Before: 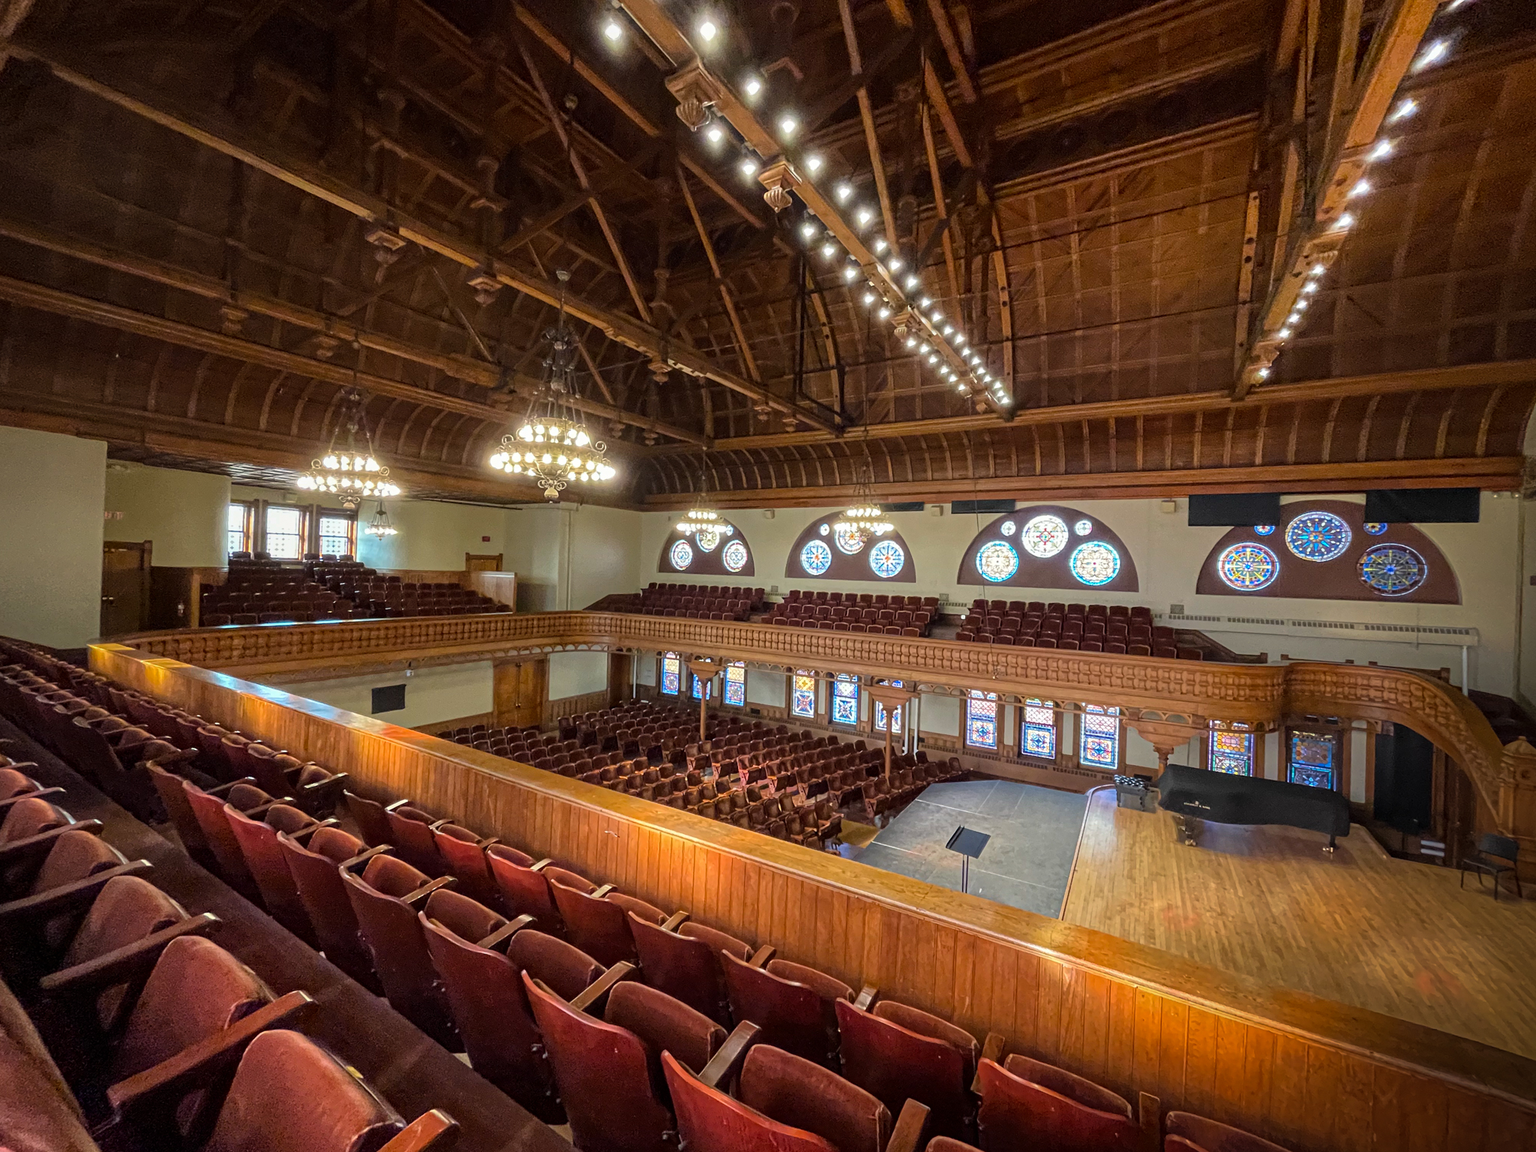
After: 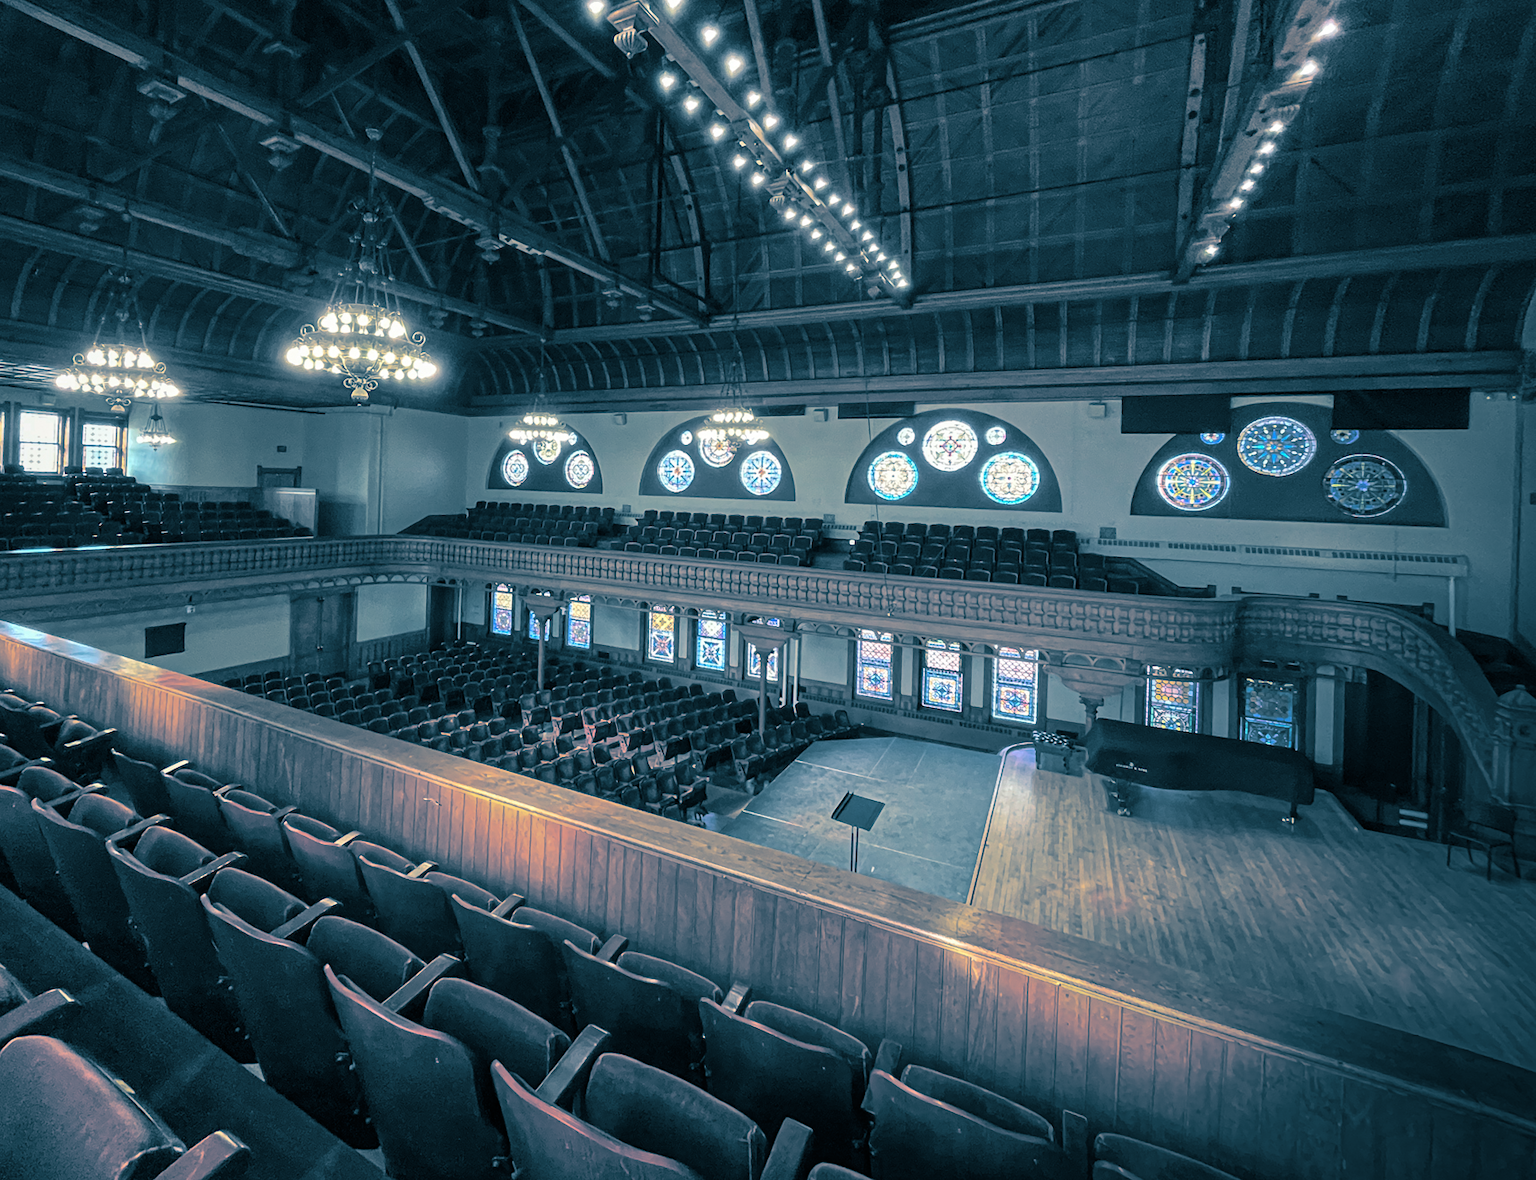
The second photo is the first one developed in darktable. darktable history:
split-toning: shadows › hue 212.4°, balance -70
crop: left 16.315%, top 14.246%
